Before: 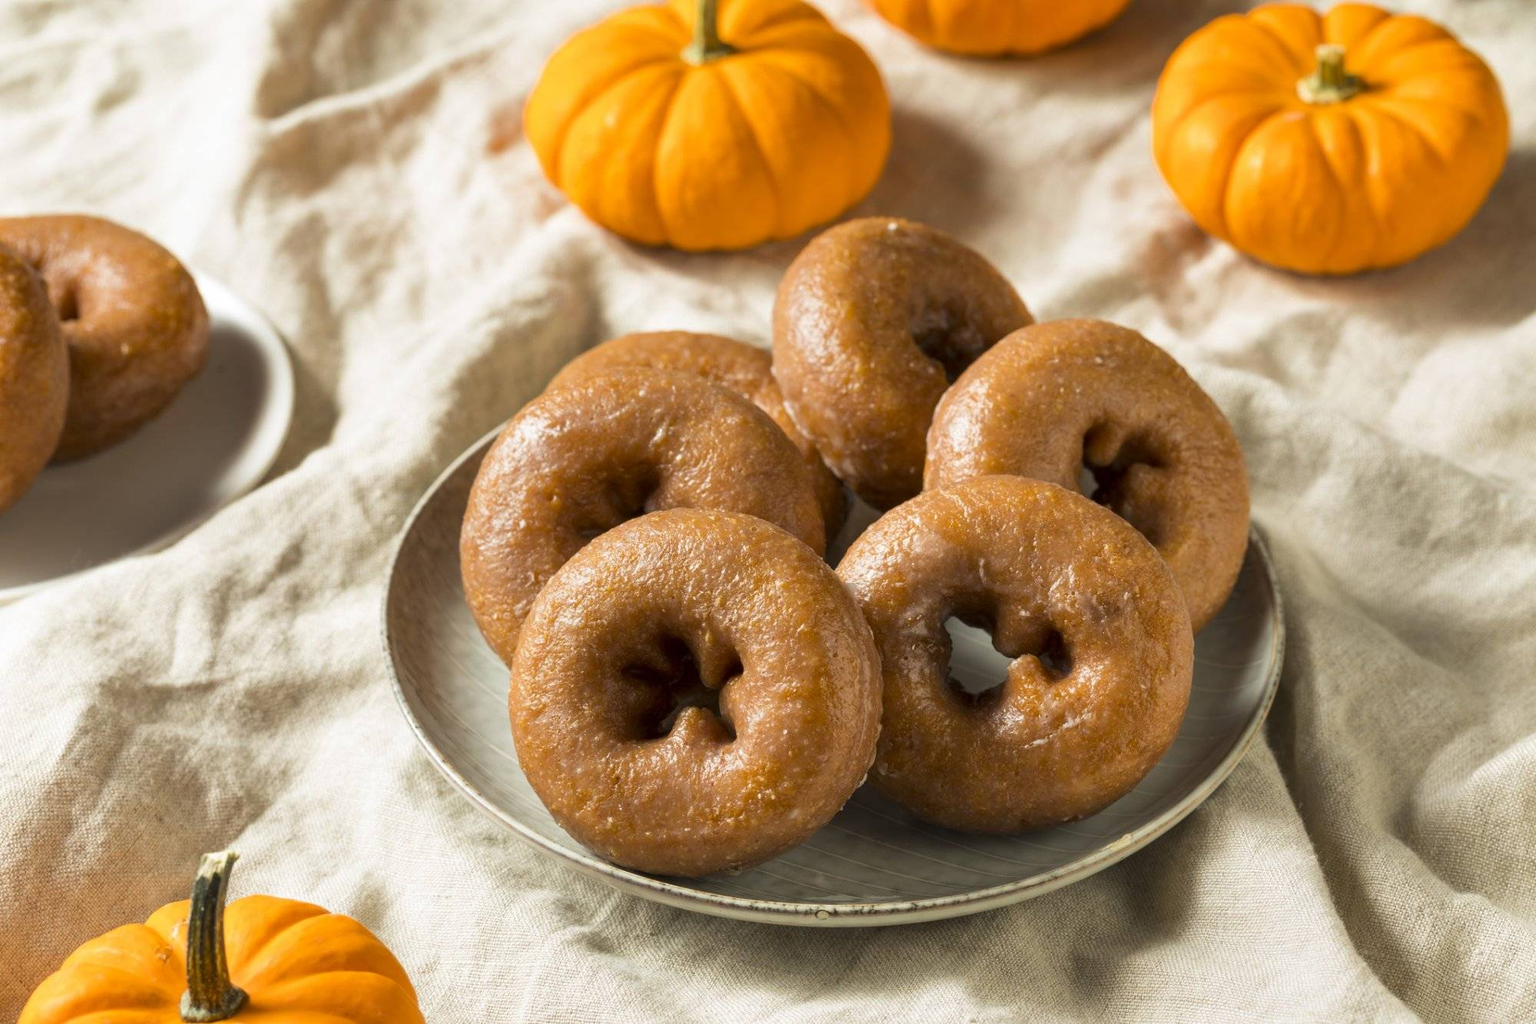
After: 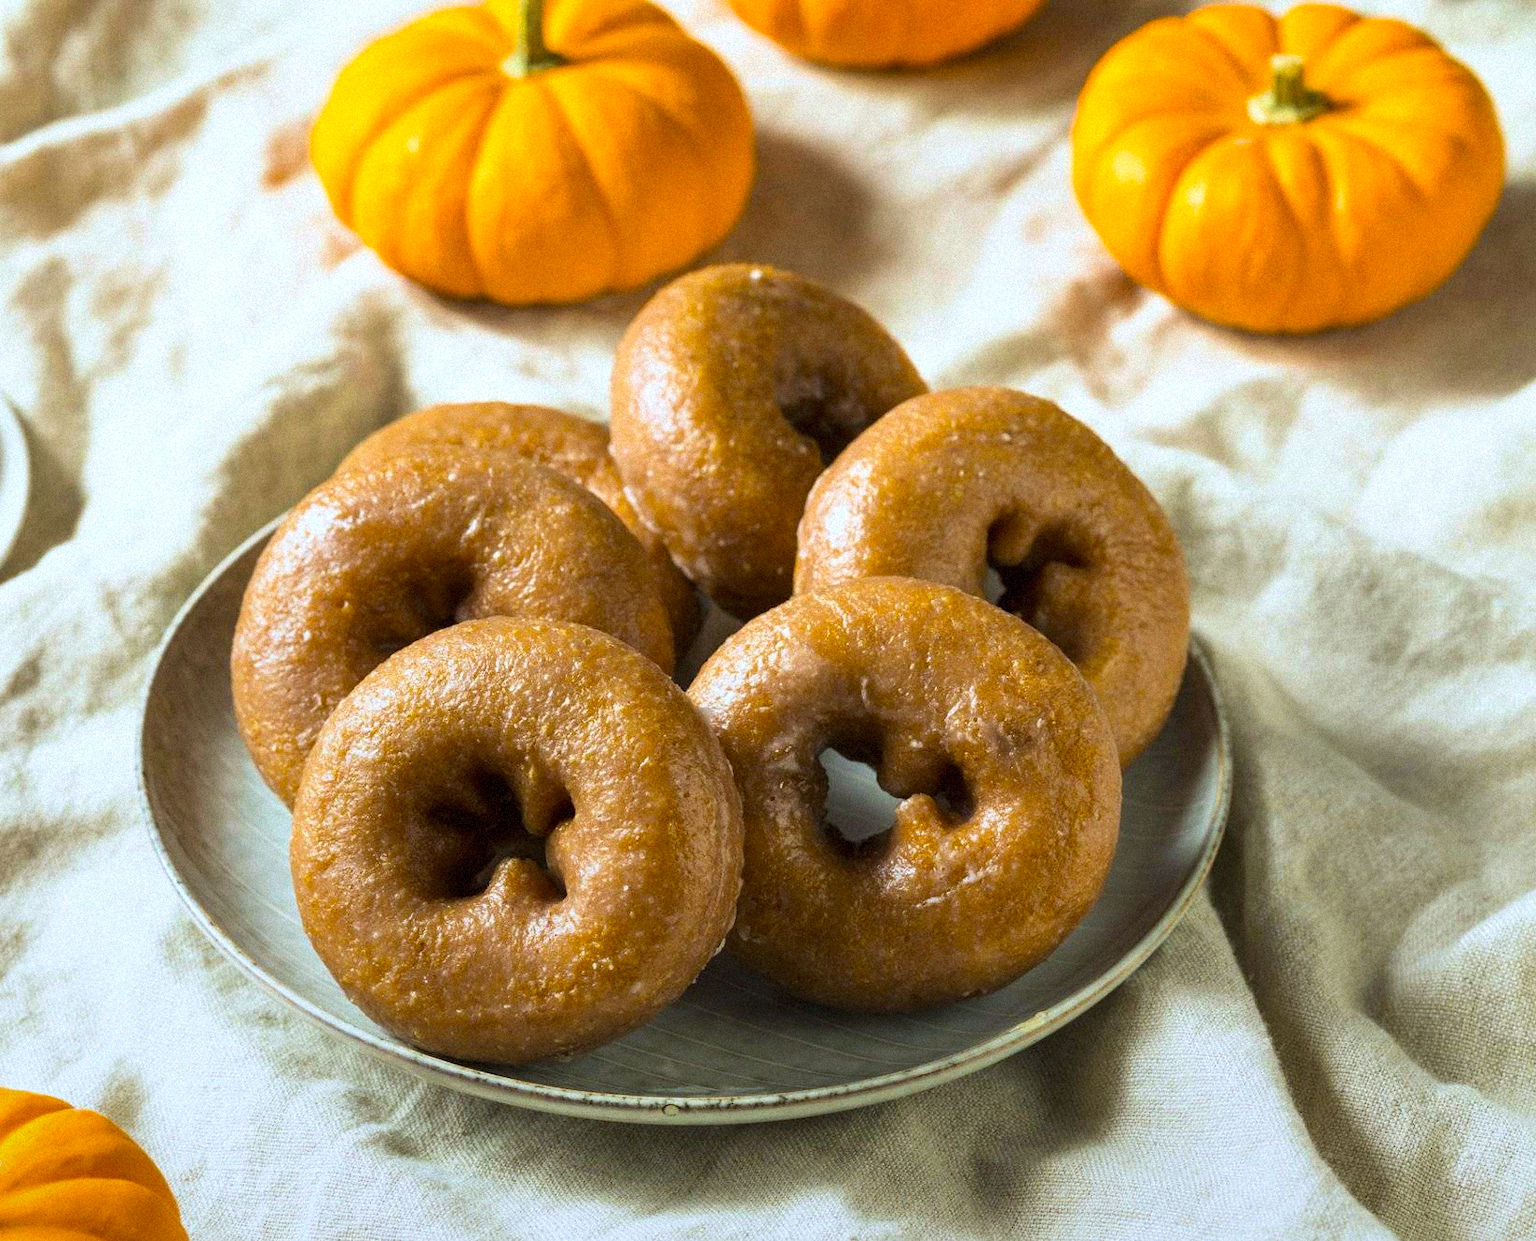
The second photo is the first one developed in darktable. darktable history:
color balance: contrast 6.48%, output saturation 113.3%
white balance: red 0.924, blue 1.095
crop: left 17.582%, bottom 0.031%
velvia: on, module defaults
base curve: curves: ch0 [(0, 0) (0.666, 0.806) (1, 1)]
graduated density: rotation -180°, offset 27.42
grain: mid-tones bias 0%
